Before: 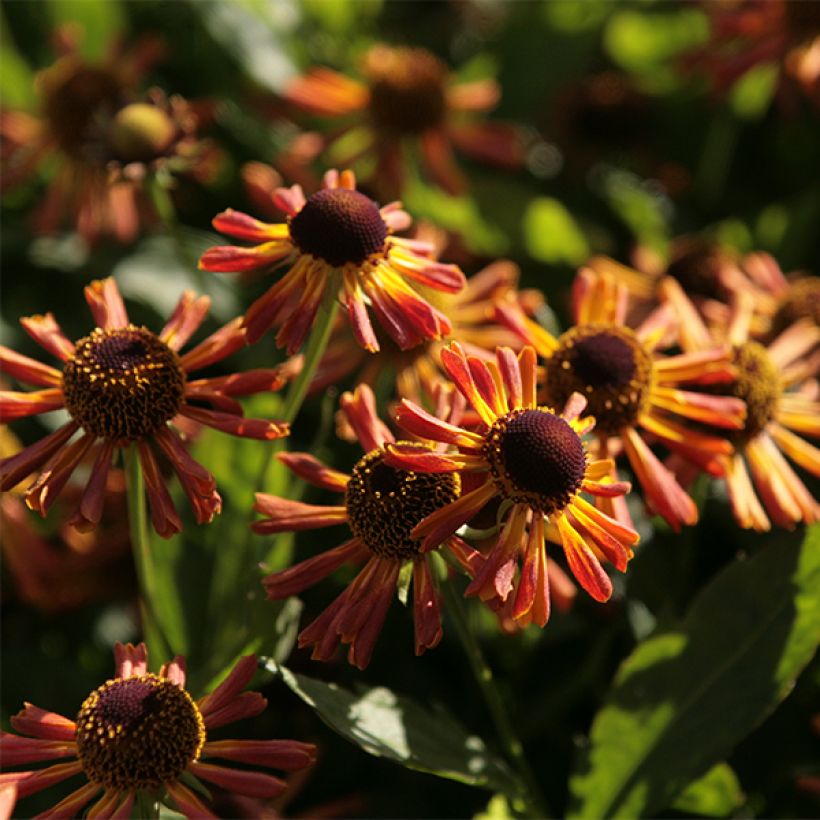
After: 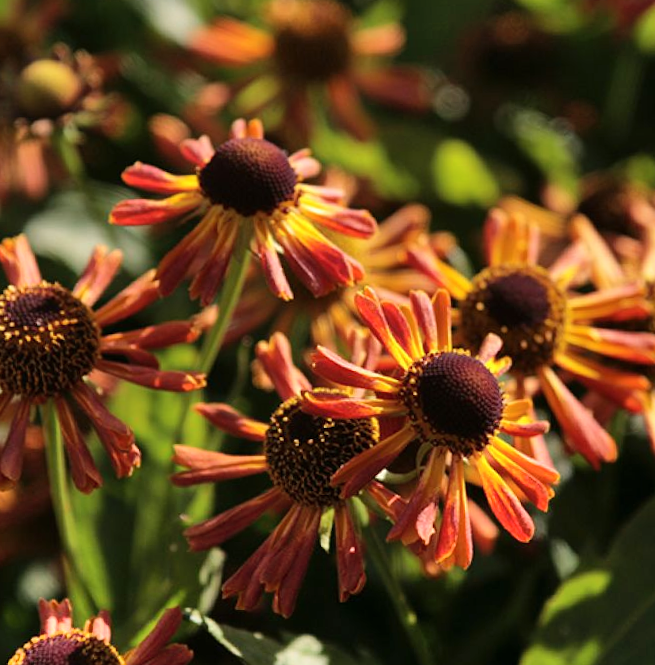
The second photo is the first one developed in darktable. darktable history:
crop: left 9.929%, top 3.475%, right 9.188%, bottom 9.529%
shadows and highlights: low approximation 0.01, soften with gaussian
rotate and perspective: rotation -2°, crop left 0.022, crop right 0.978, crop top 0.049, crop bottom 0.951
